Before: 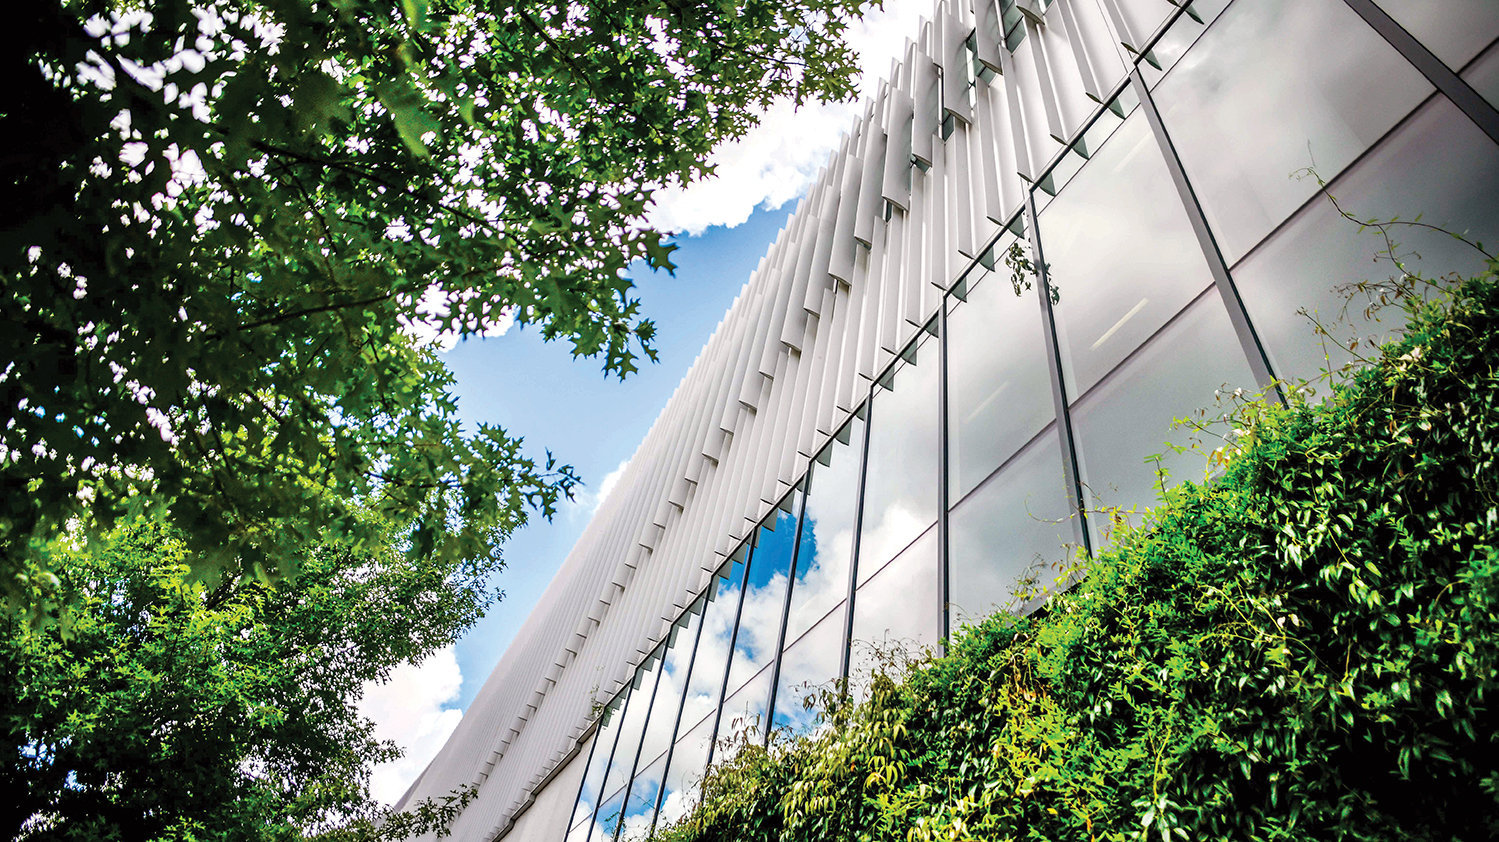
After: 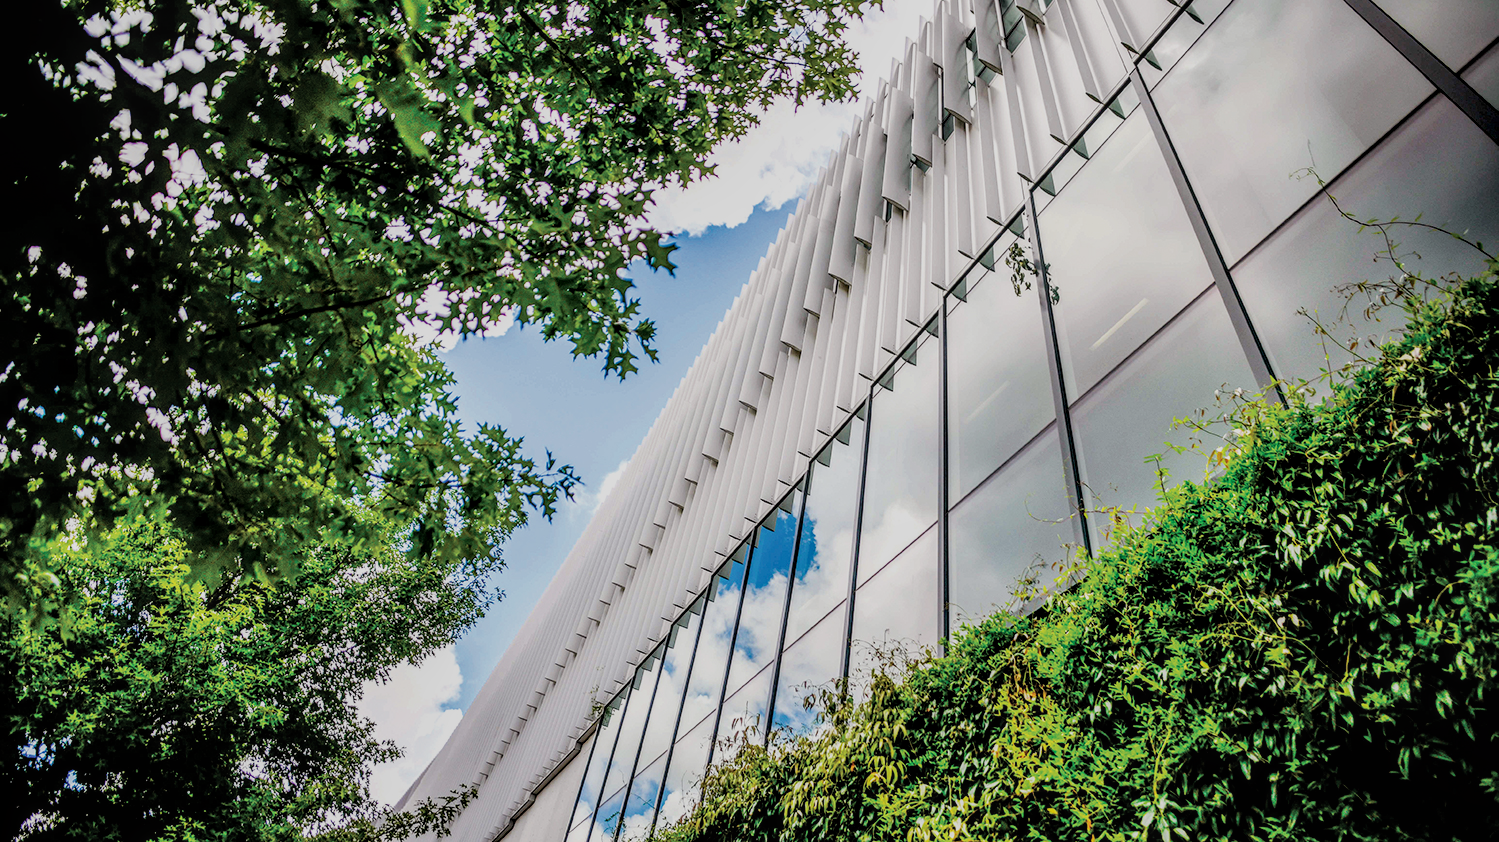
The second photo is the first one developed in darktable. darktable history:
filmic rgb: black relative exposure -7.74 EV, white relative exposure 4.42 EV, hardness 3.75, latitude 37.66%, contrast 0.98, highlights saturation mix 9.37%, shadows ↔ highlights balance 4.43%, preserve chrominance max RGB
local contrast: on, module defaults
